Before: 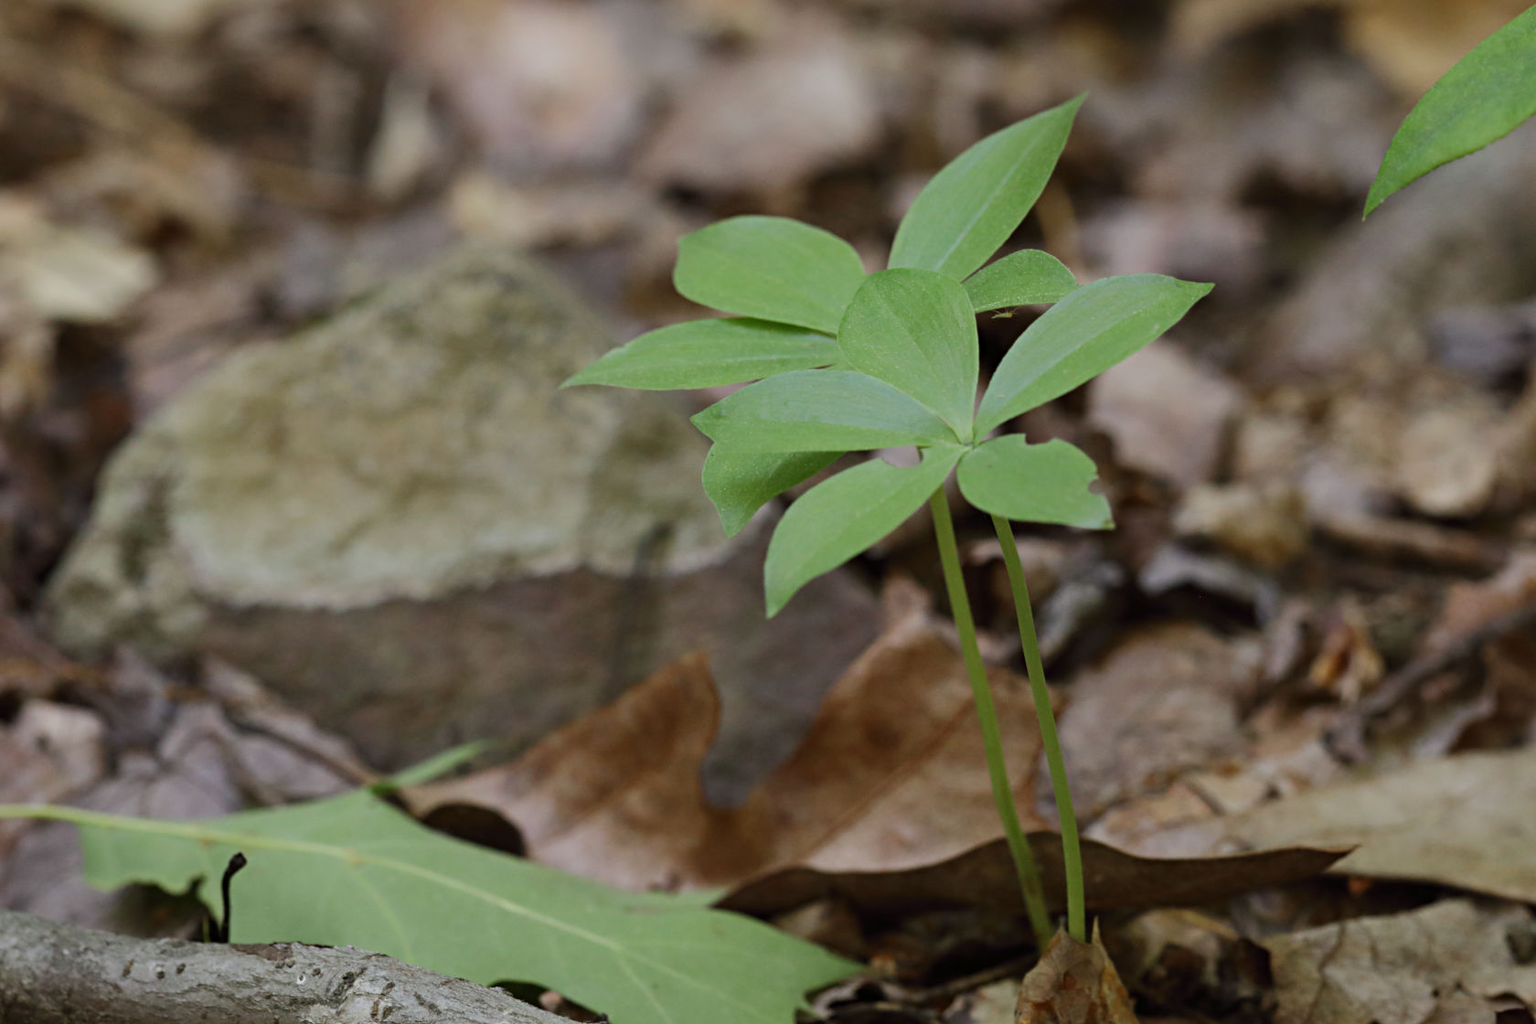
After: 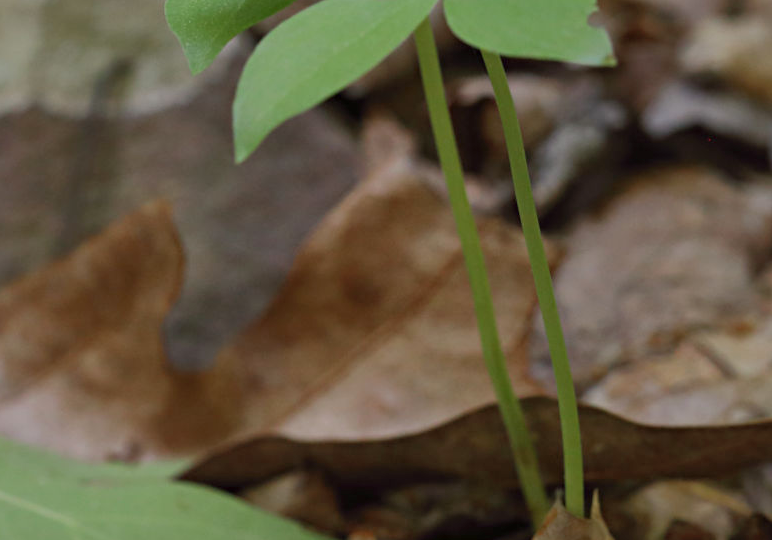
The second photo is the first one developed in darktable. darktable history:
shadows and highlights: on, module defaults
crop: left 35.95%, top 45.845%, right 18.08%, bottom 5.923%
